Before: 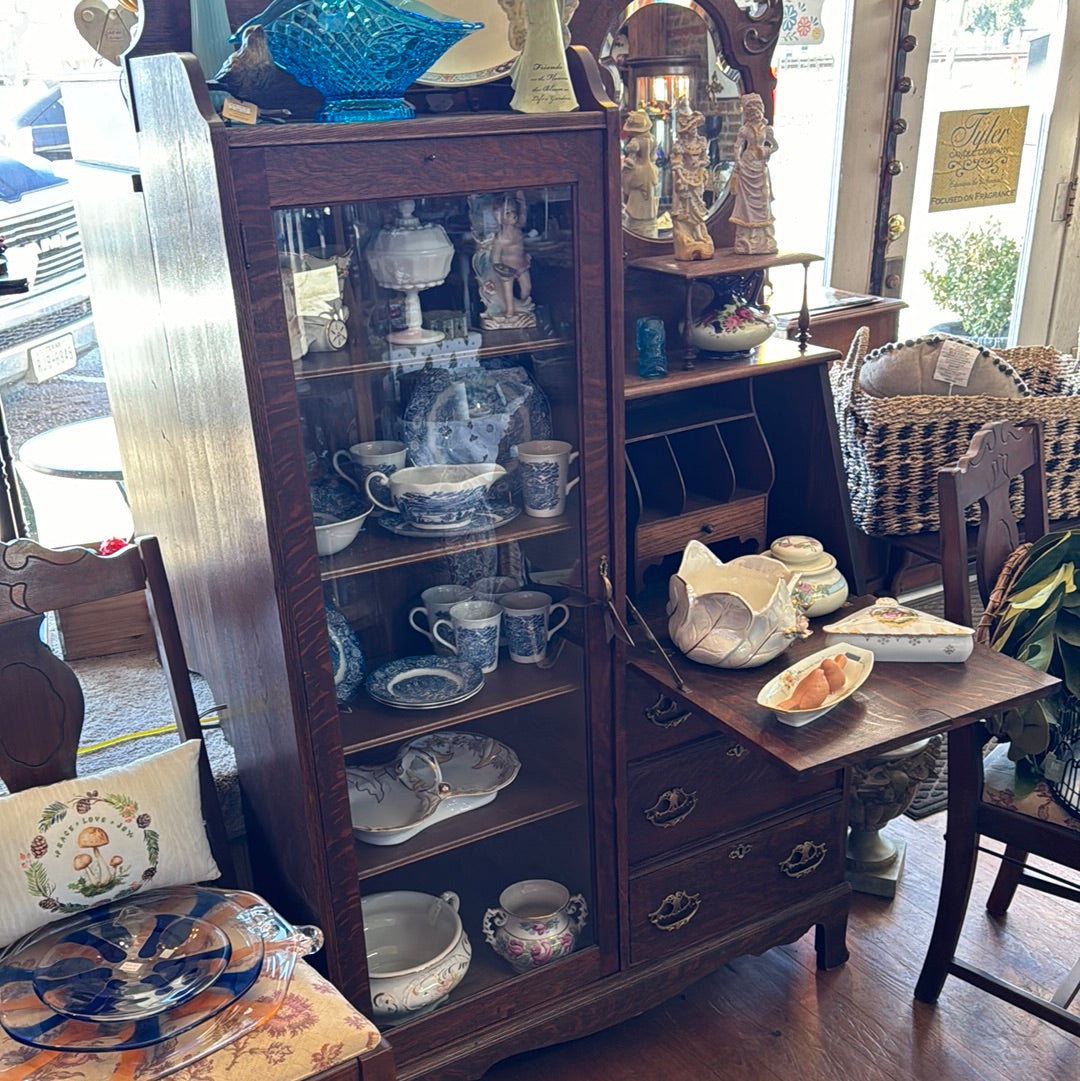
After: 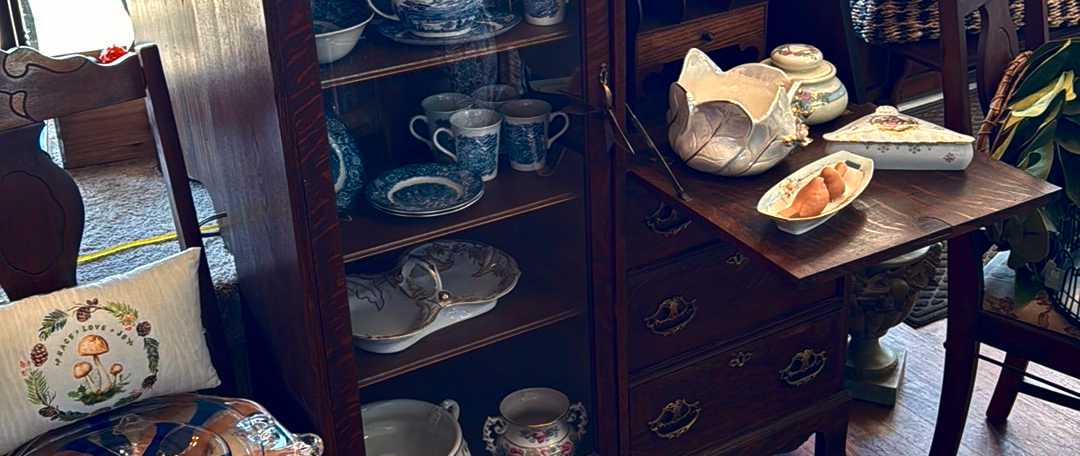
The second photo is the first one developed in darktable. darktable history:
contrast brightness saturation: brightness -0.25, saturation 0.2
crop: top 45.551%, bottom 12.262%
color zones: curves: ch0 [(0.018, 0.548) (0.197, 0.654) (0.425, 0.447) (0.605, 0.658) (0.732, 0.579)]; ch1 [(0.105, 0.531) (0.224, 0.531) (0.386, 0.39) (0.618, 0.456) (0.732, 0.456) (0.956, 0.421)]; ch2 [(0.039, 0.583) (0.215, 0.465) (0.399, 0.544) (0.465, 0.548) (0.614, 0.447) (0.724, 0.43) (0.882, 0.623) (0.956, 0.632)]
